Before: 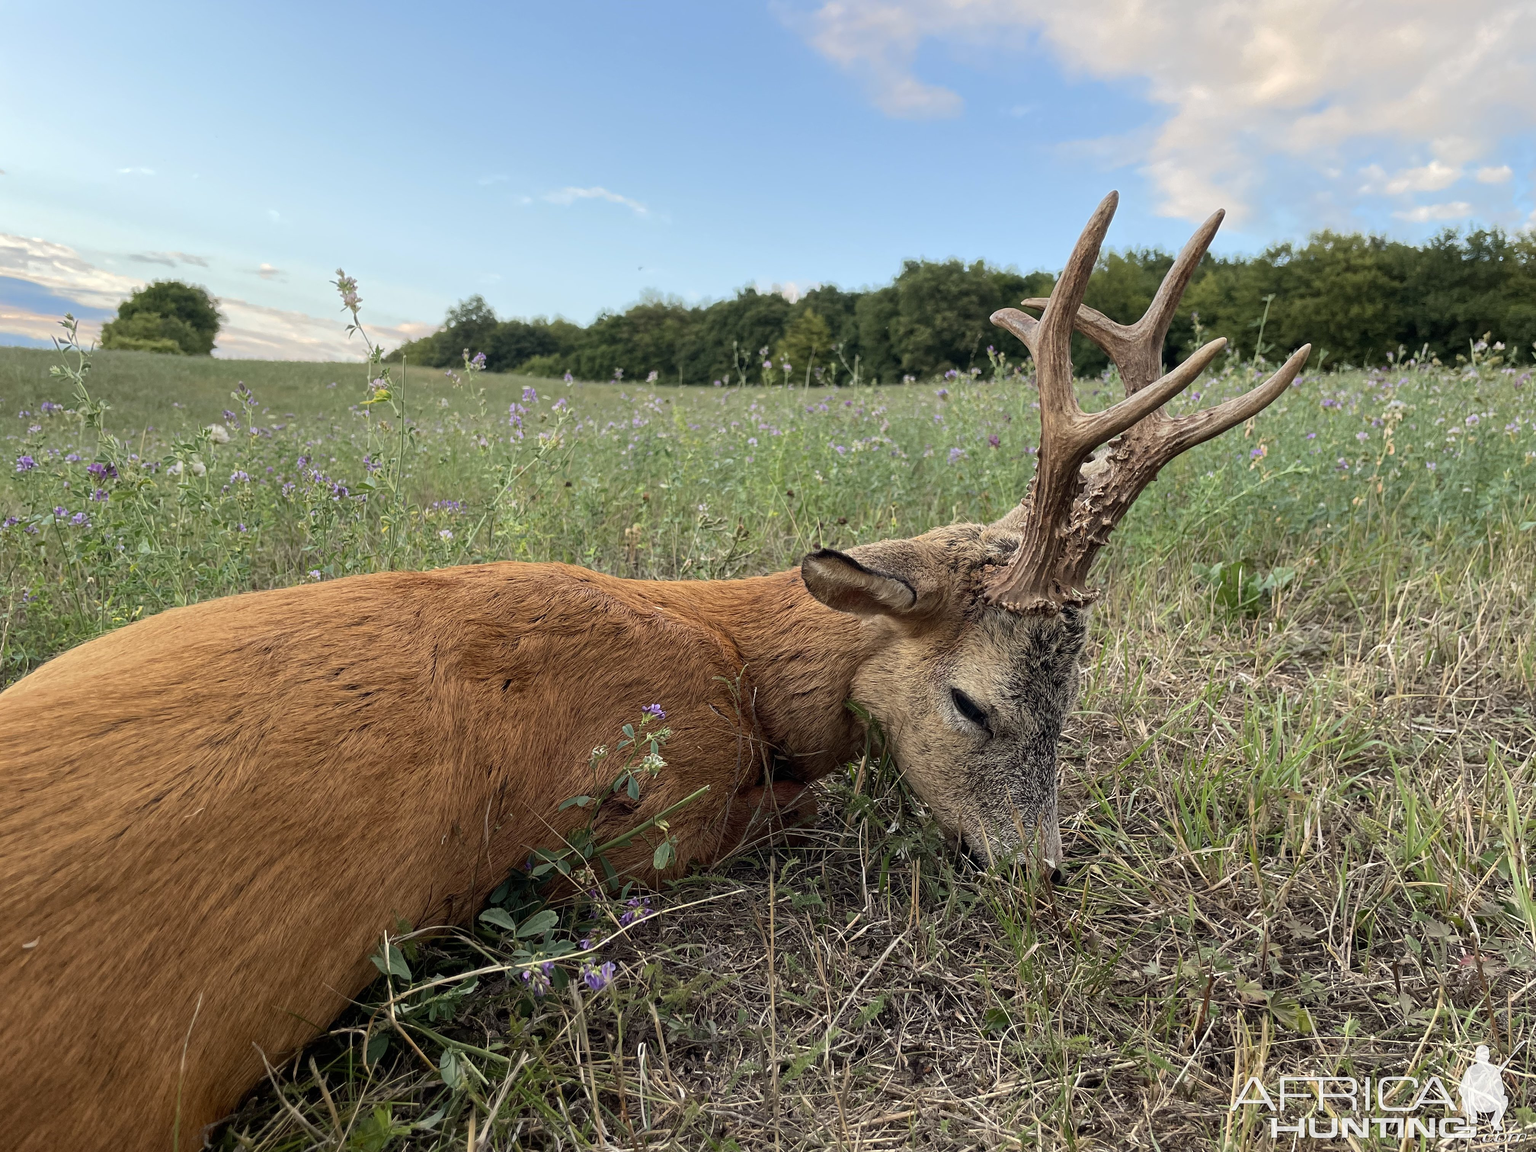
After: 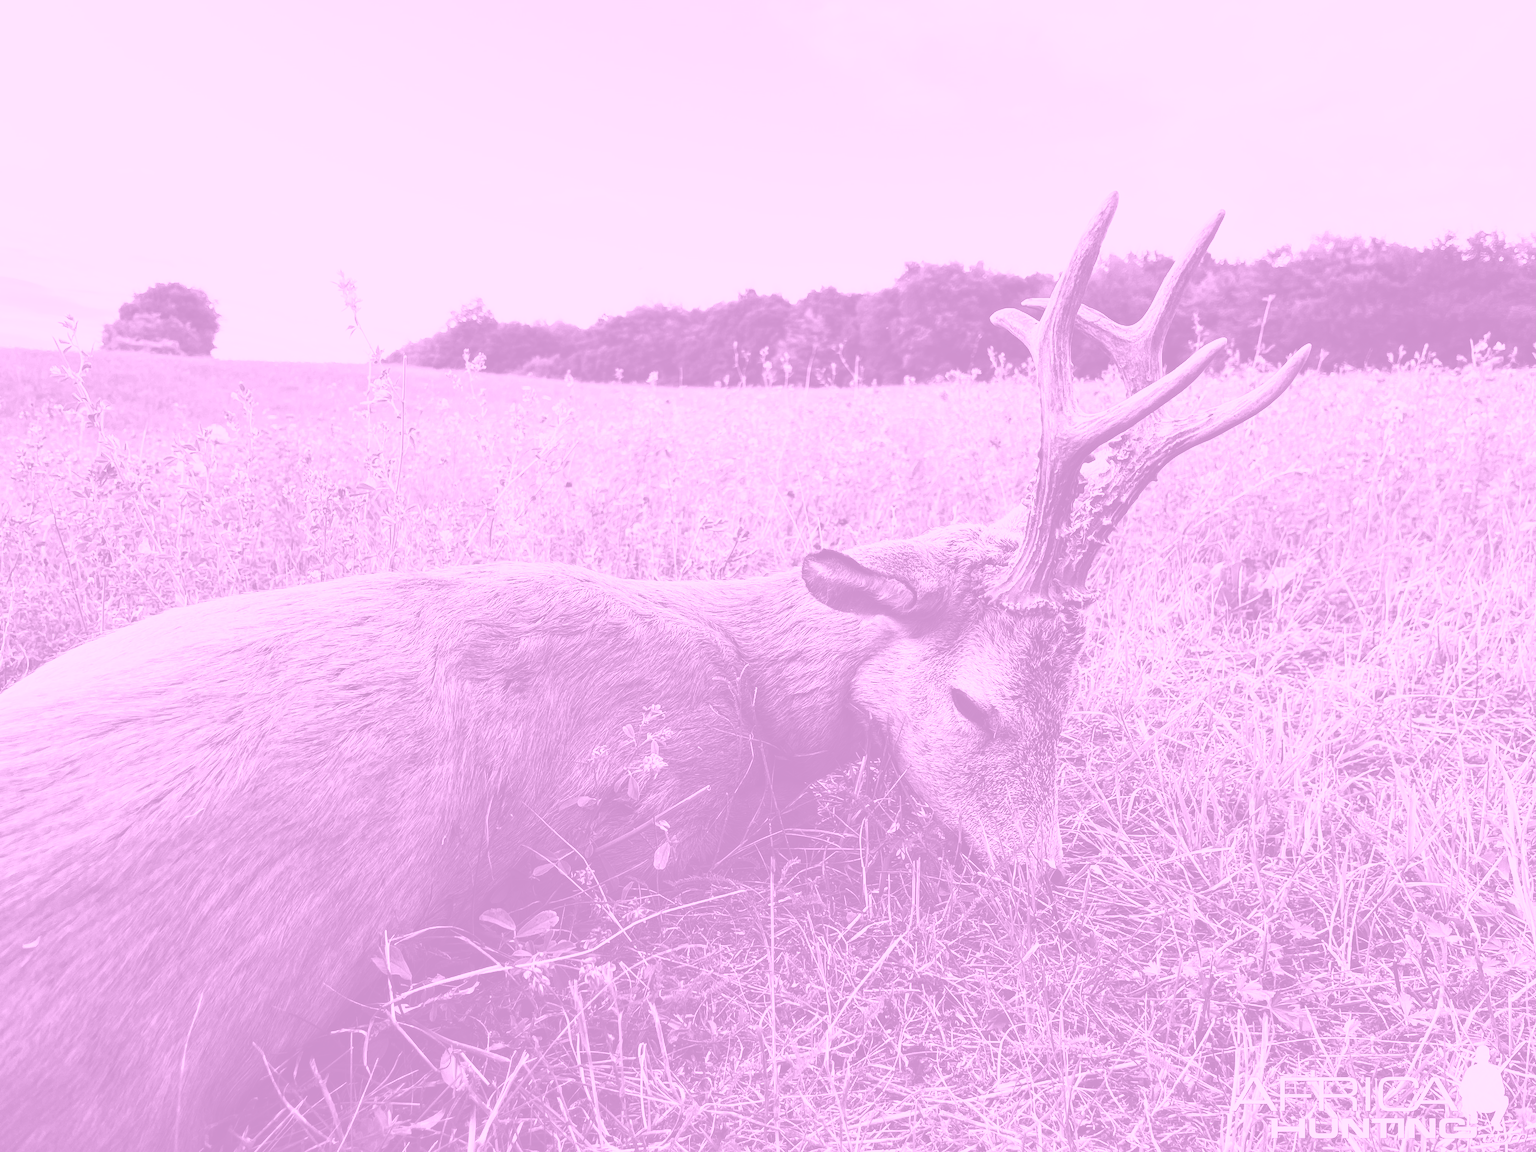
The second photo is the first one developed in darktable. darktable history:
tone curve: curves: ch0 [(0, 0) (0.003, 0.003) (0.011, 0.006) (0.025, 0.012) (0.044, 0.02) (0.069, 0.023) (0.1, 0.029) (0.136, 0.037) (0.177, 0.058) (0.224, 0.084) (0.277, 0.137) (0.335, 0.209) (0.399, 0.336) (0.468, 0.478) (0.543, 0.63) (0.623, 0.789) (0.709, 0.903) (0.801, 0.967) (0.898, 0.987) (1, 1)], preserve colors none
colorize: hue 331.2°, saturation 69%, source mix 30.28%, lightness 69.02%, version 1
